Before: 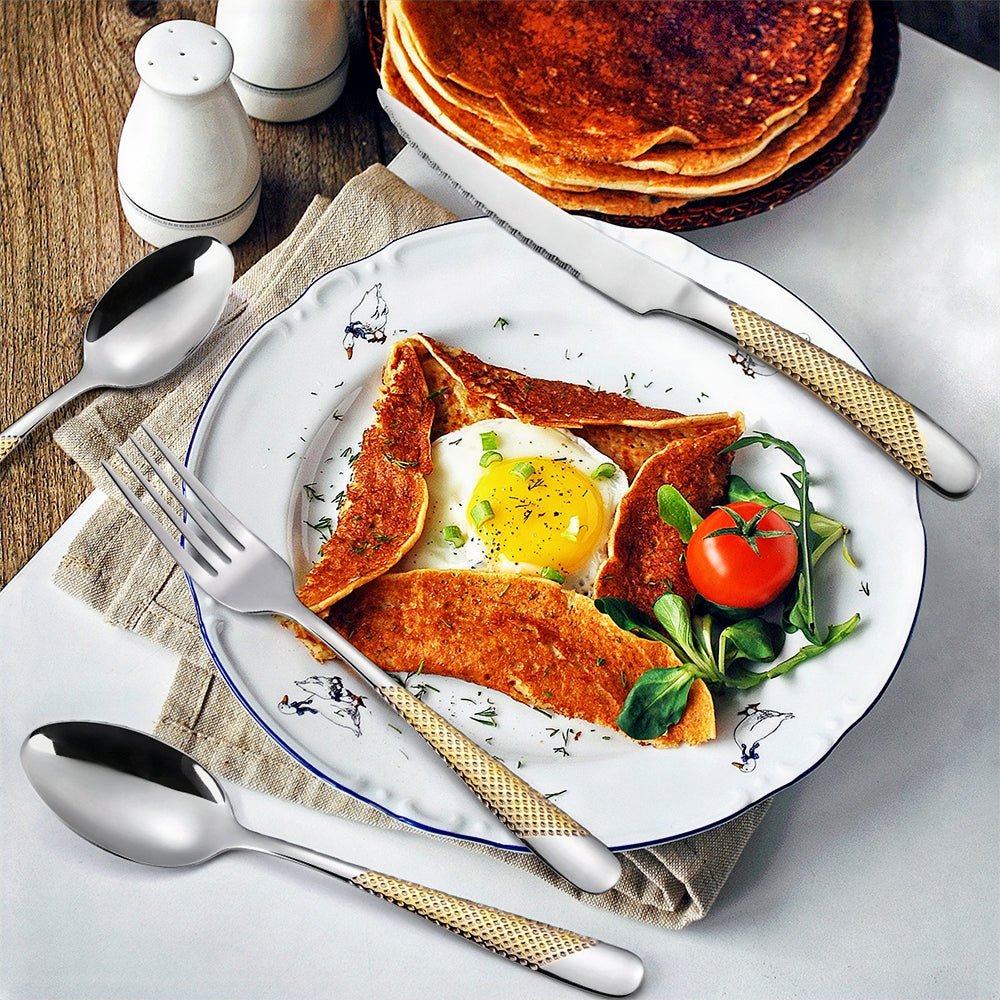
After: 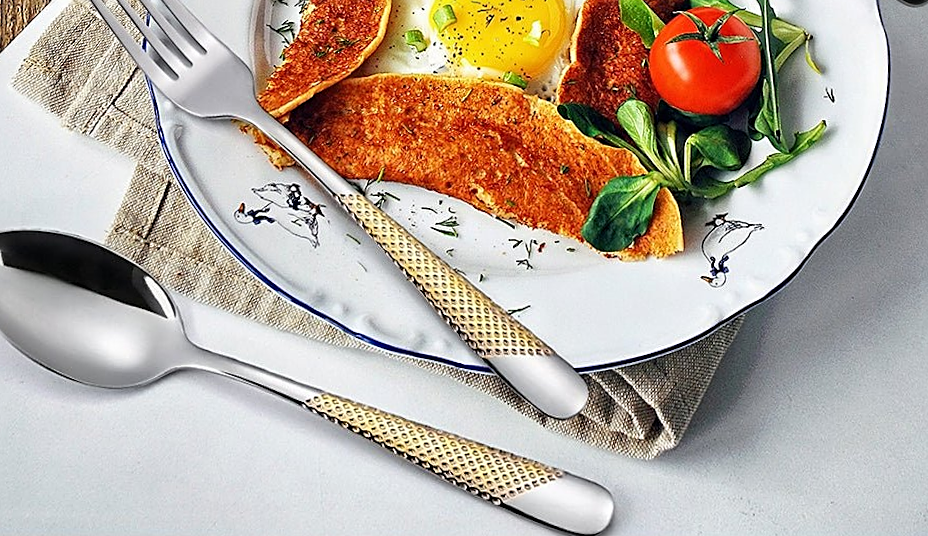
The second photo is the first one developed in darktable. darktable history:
rotate and perspective: rotation 0.215°, lens shift (vertical) -0.139, crop left 0.069, crop right 0.939, crop top 0.002, crop bottom 0.996
sharpen: on, module defaults
crop and rotate: top 46.237%
